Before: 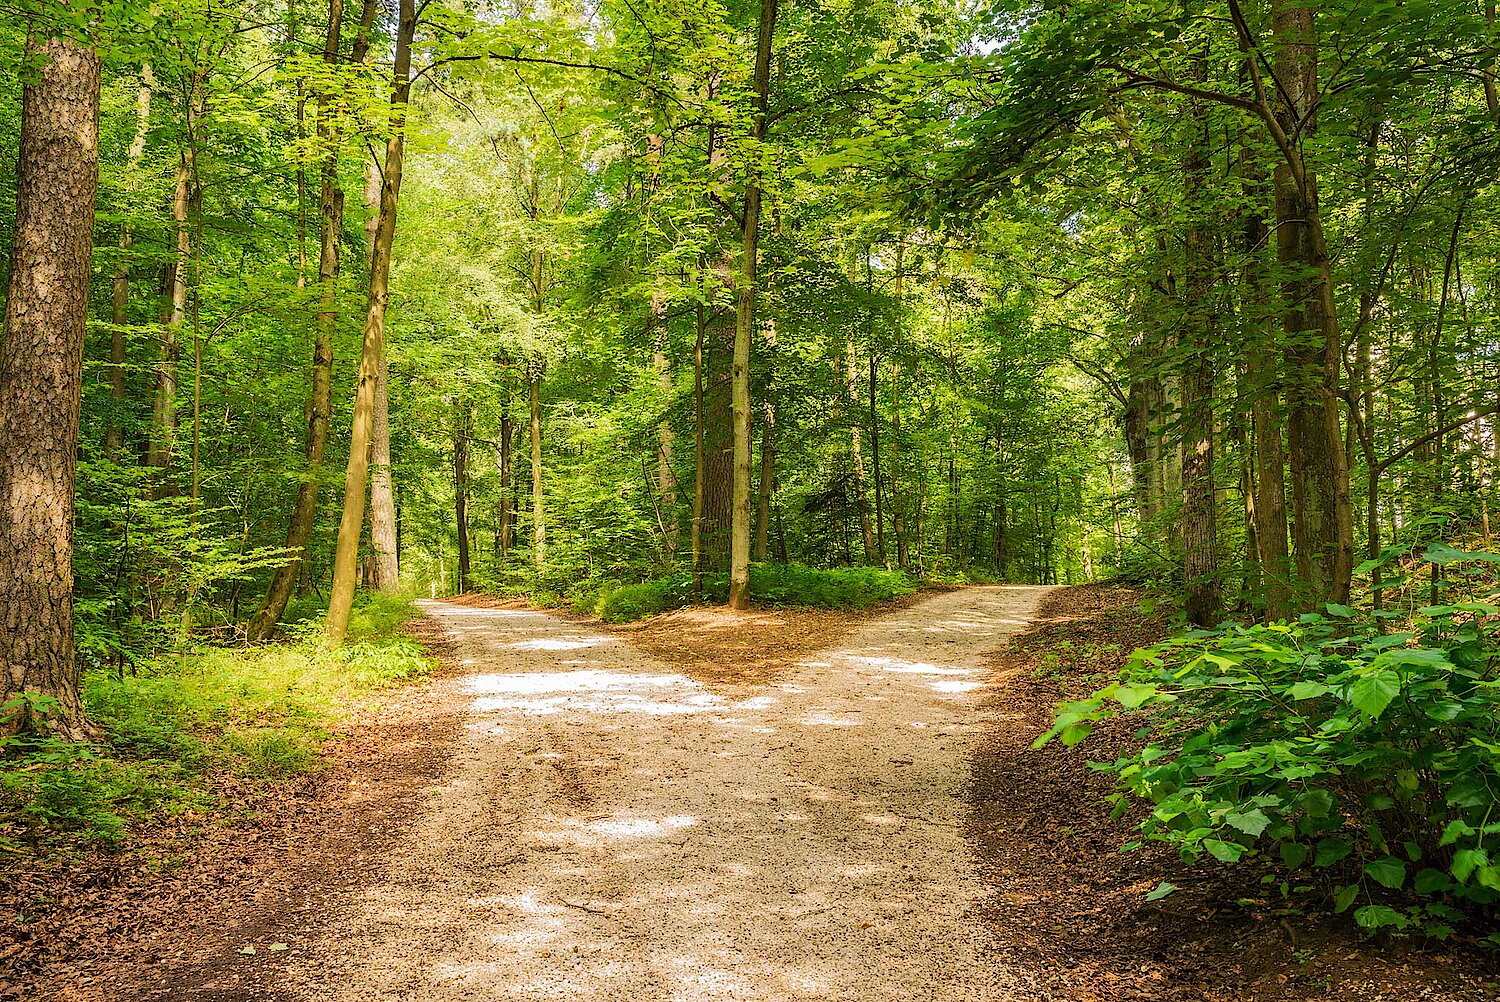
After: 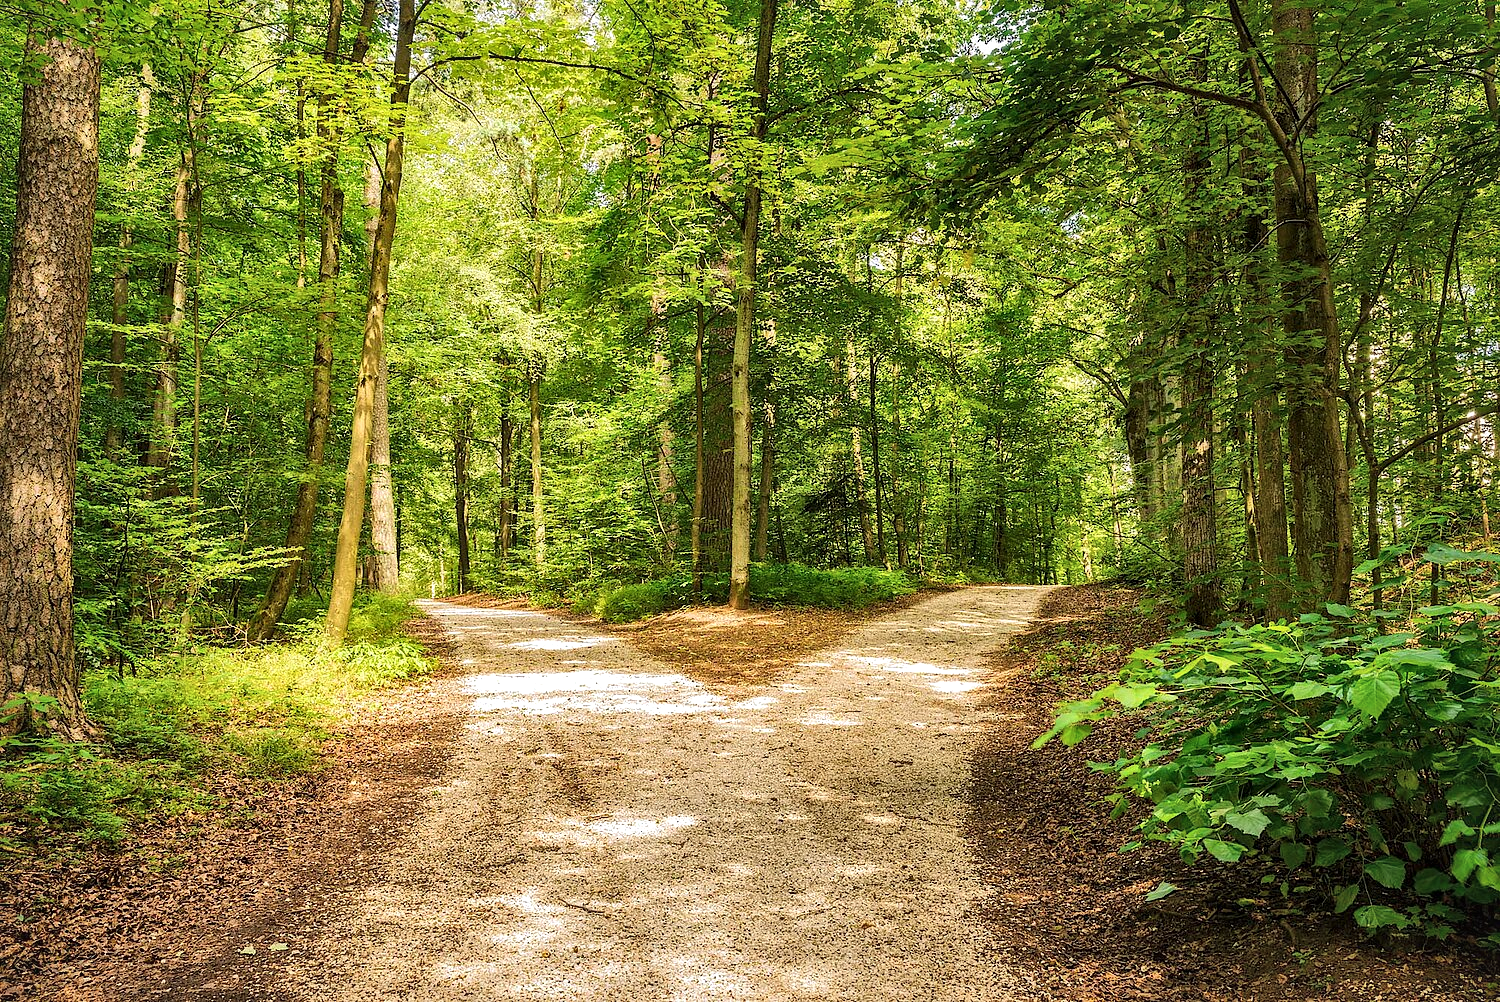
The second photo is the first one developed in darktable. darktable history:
exposure: black level correction -0.004, exposure 0.054 EV, compensate highlight preservation false
local contrast: mode bilateral grid, contrast 26, coarseness 61, detail 151%, midtone range 0.2
